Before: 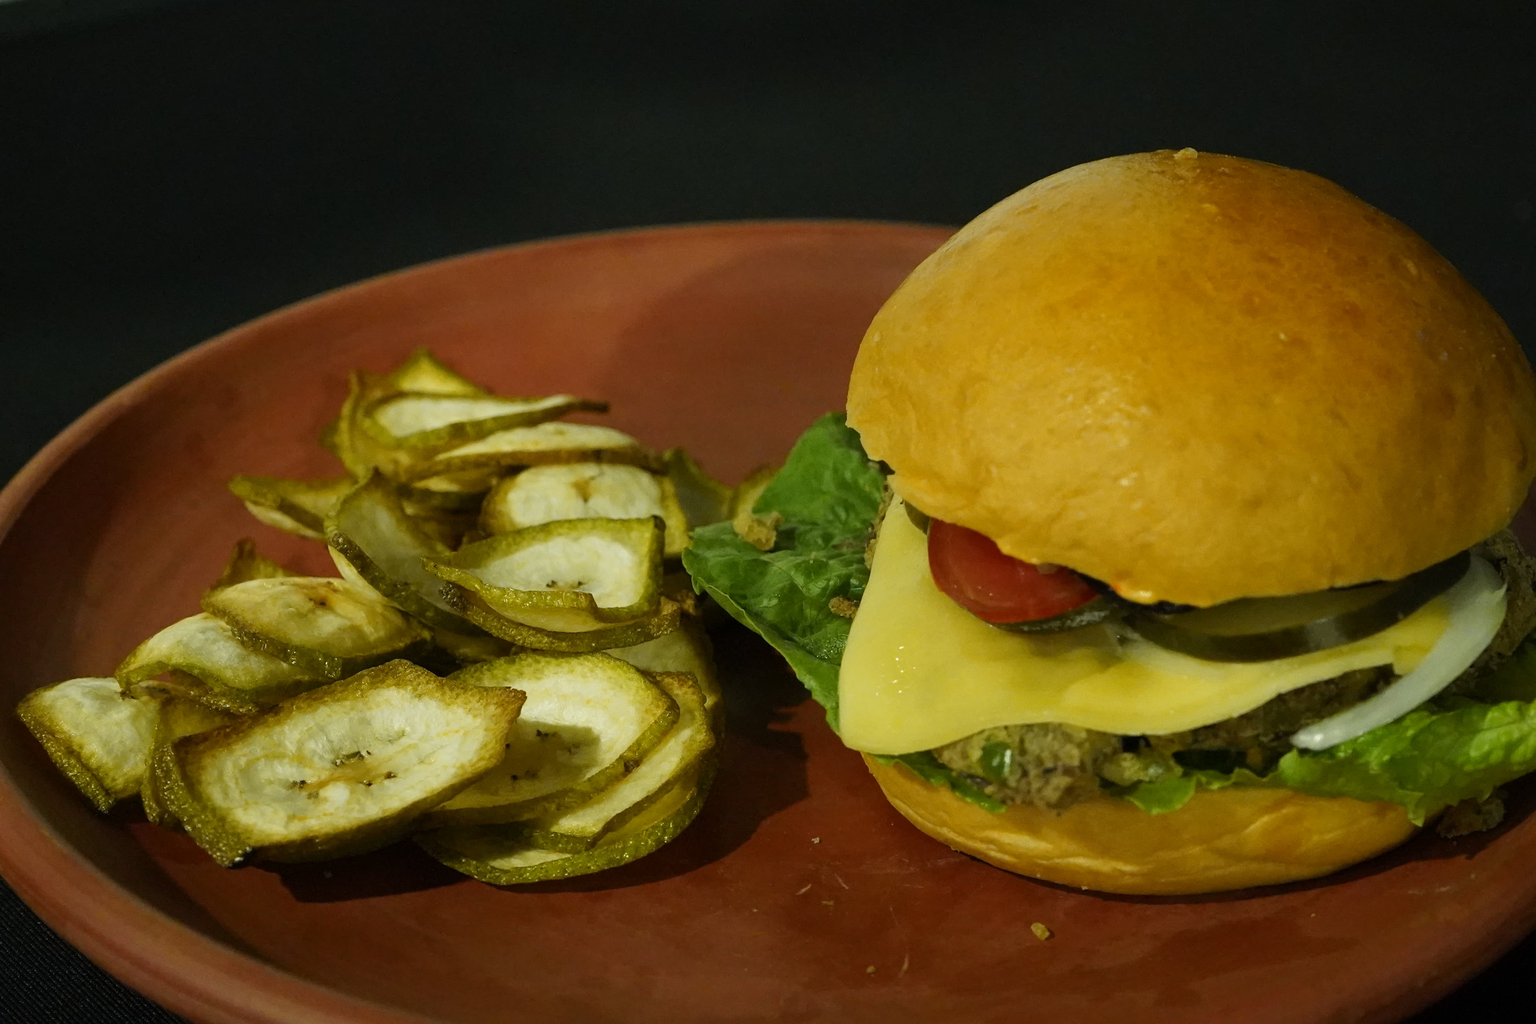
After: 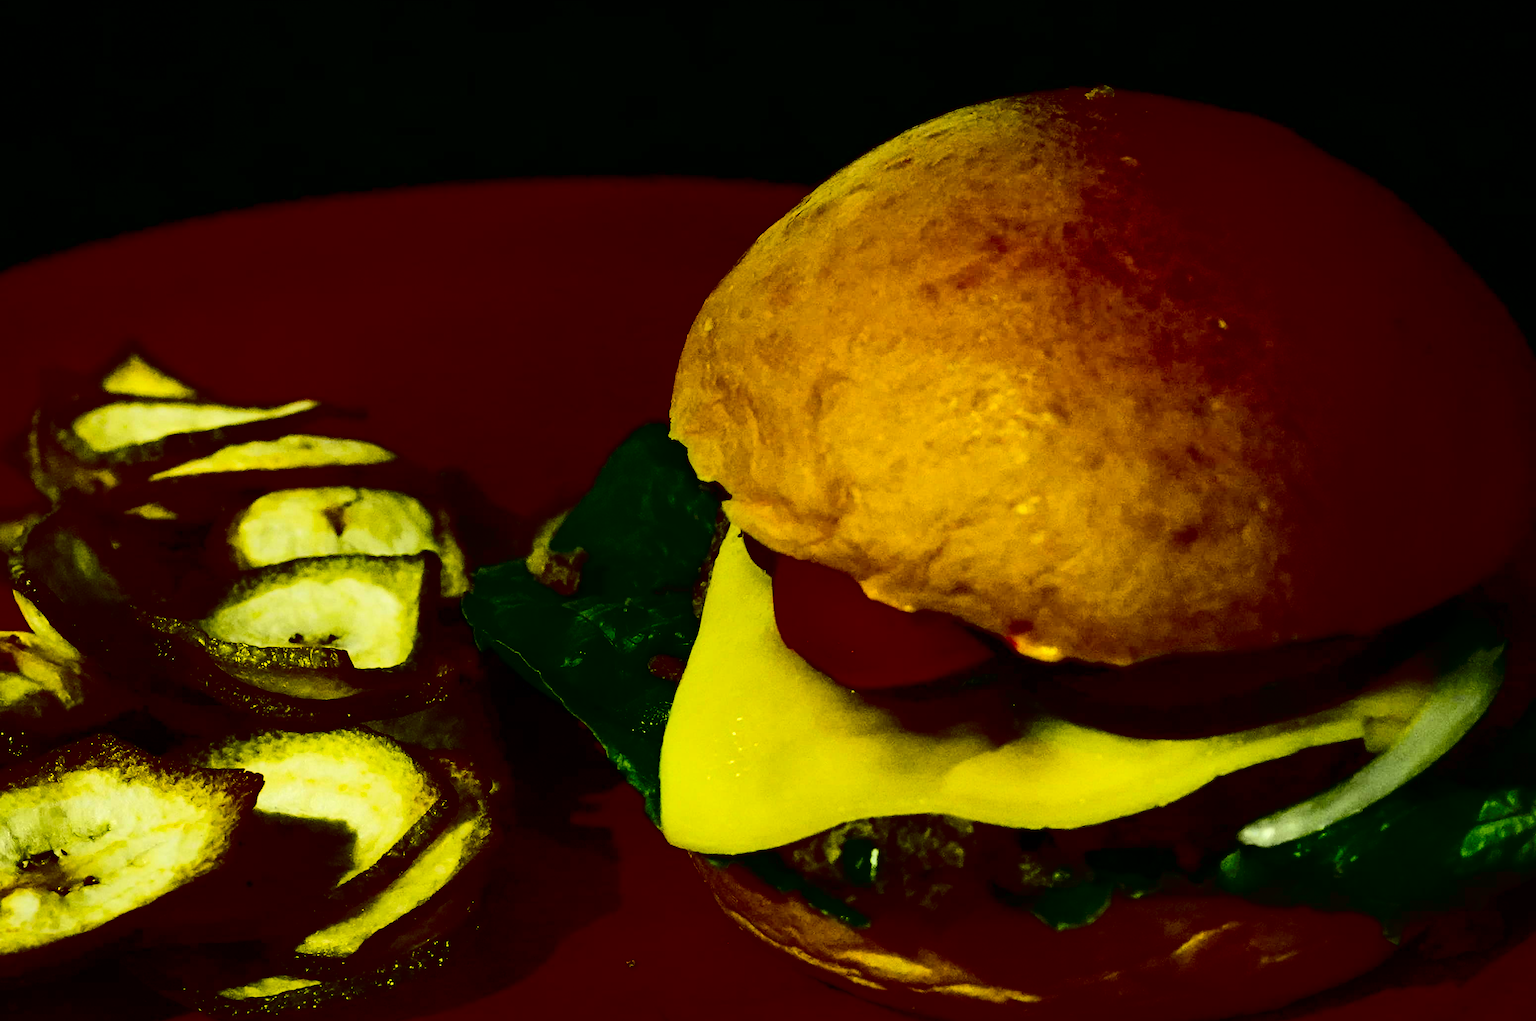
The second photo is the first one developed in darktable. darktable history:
crop and rotate: left 20.74%, top 7.912%, right 0.375%, bottom 13.378%
contrast brightness saturation: contrast 0.77, brightness -1, saturation 1
